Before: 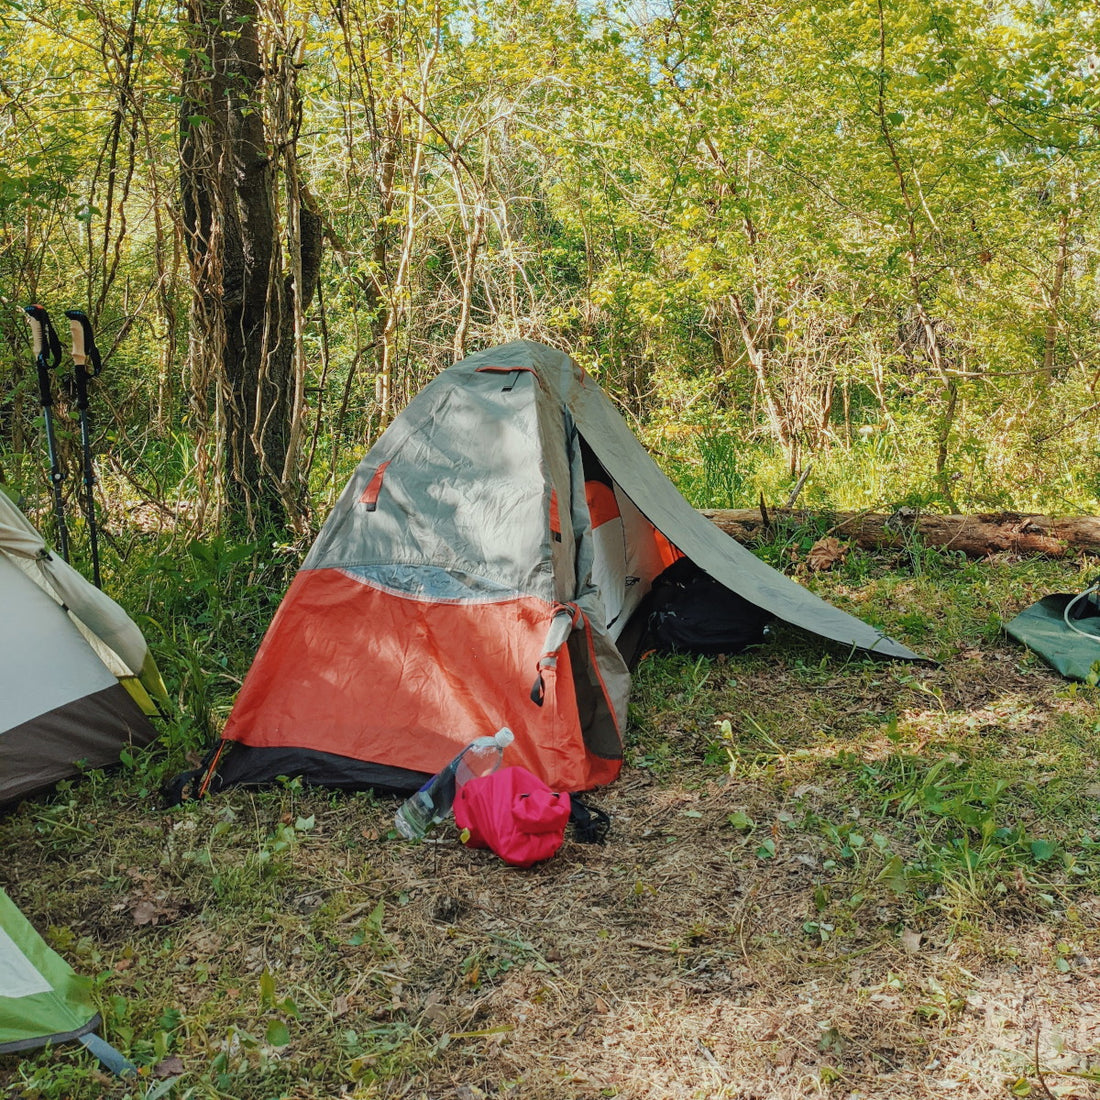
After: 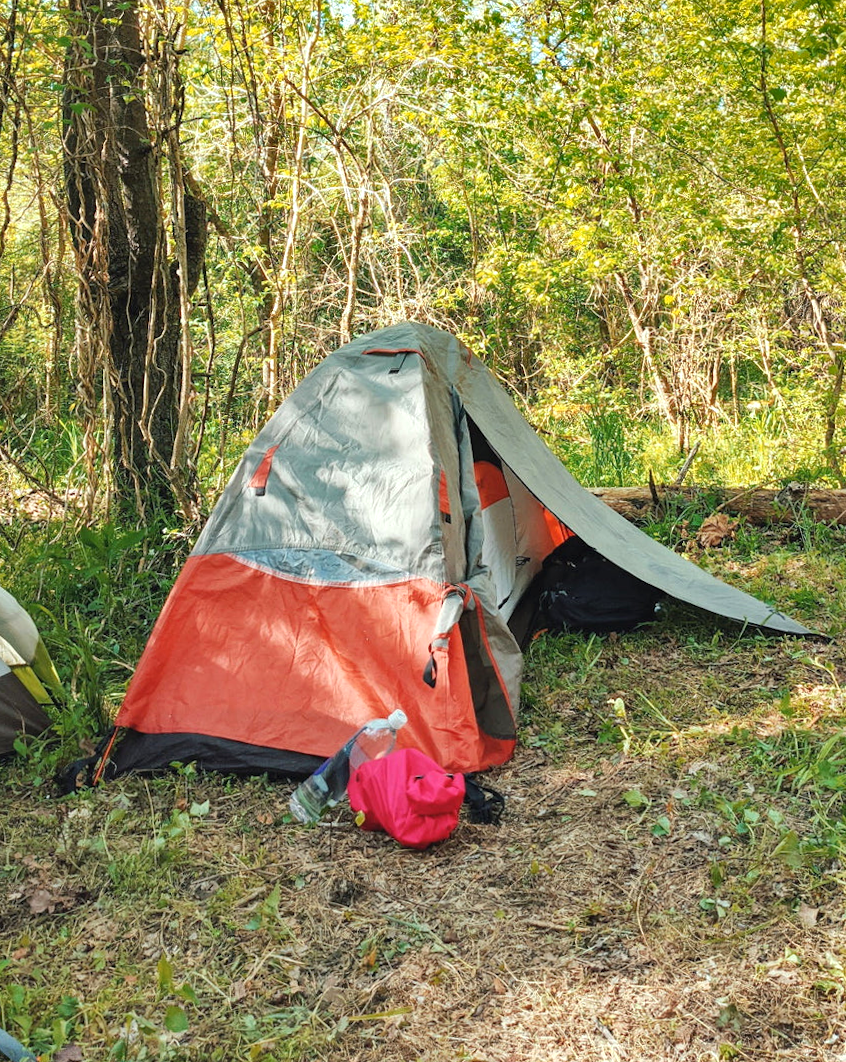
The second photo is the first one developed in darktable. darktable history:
crop: left 9.88%, right 12.664%
exposure: exposure 0.574 EV, compensate highlight preservation false
rotate and perspective: rotation -1°, crop left 0.011, crop right 0.989, crop top 0.025, crop bottom 0.975
shadows and highlights: radius 133.83, soften with gaussian
